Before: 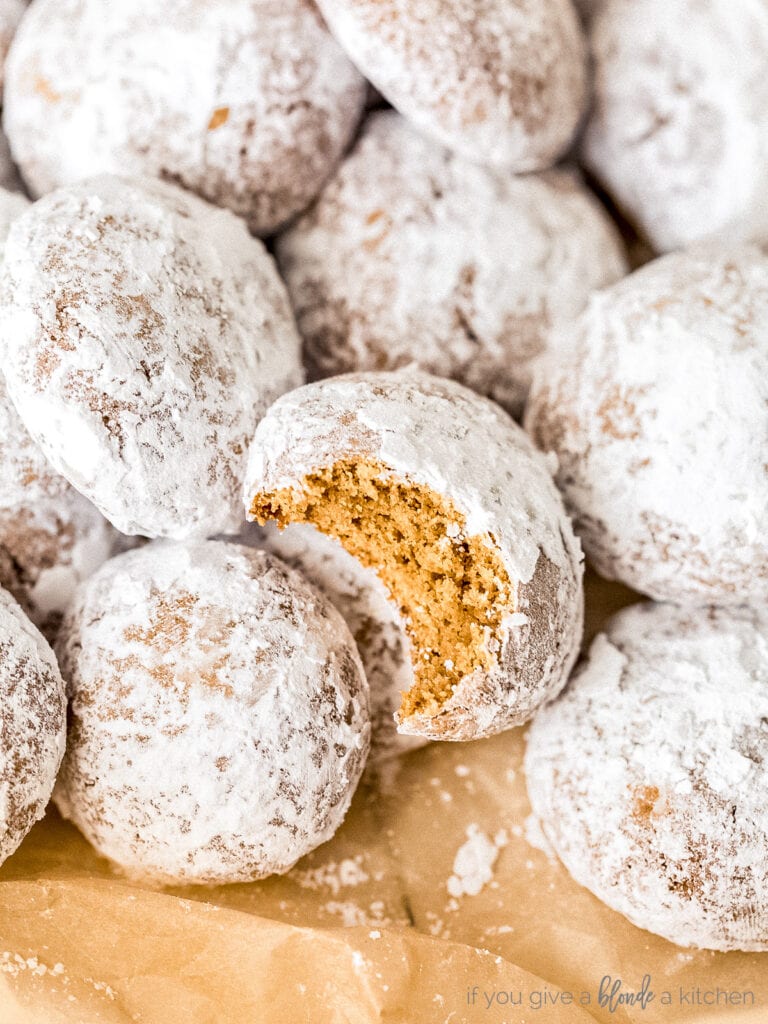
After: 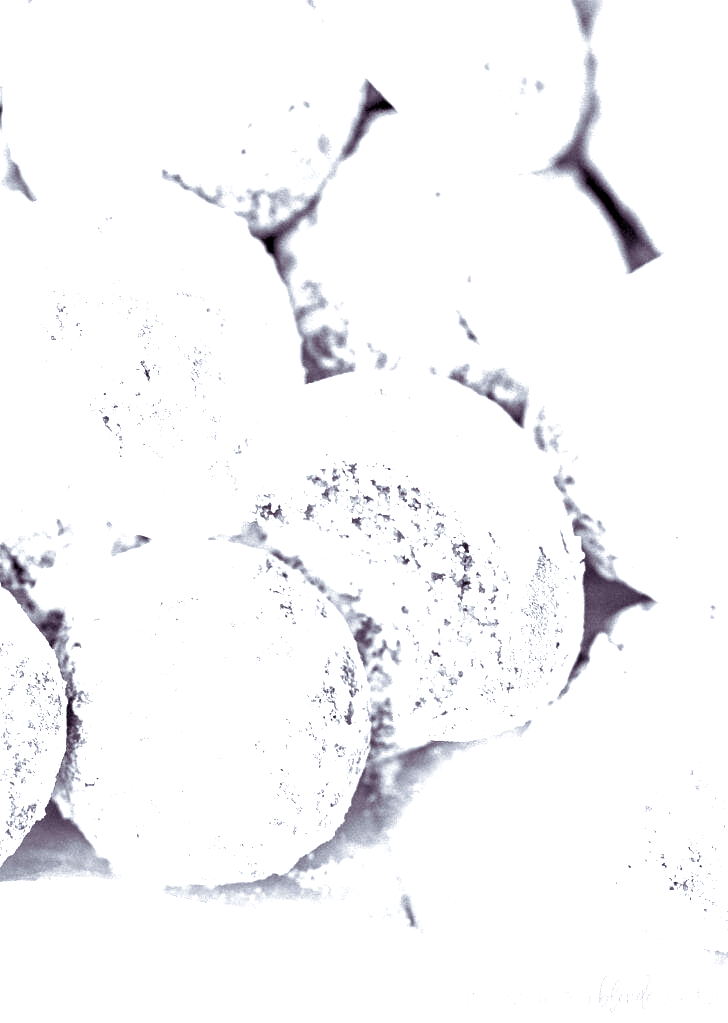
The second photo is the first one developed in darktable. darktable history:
color calibration: output gray [0.23, 0.37, 0.4, 0], gray › normalize channels true, illuminant same as pipeline (D50), adaptation XYZ, x 0.346, y 0.359, gamut compression 0
crop and rotate: right 5.167%
split-toning: shadows › saturation 0.24, highlights › hue 54°, highlights › saturation 0.24
color balance rgb: shadows lift › luminance -41.13%, shadows lift › chroma 14.13%, shadows lift › hue 260°, power › luminance -3.76%, power › chroma 0.56%, power › hue 40.37°, highlights gain › luminance 16.81%, highlights gain › chroma 2.94%, highlights gain › hue 260°, global offset › luminance -0.29%, global offset › chroma 0.31%, global offset › hue 260°, perceptual saturation grading › global saturation 20%, perceptual saturation grading › highlights -13.92%, perceptual saturation grading › shadows 50%
exposure: exposure 2.003 EV, compensate highlight preservation false
